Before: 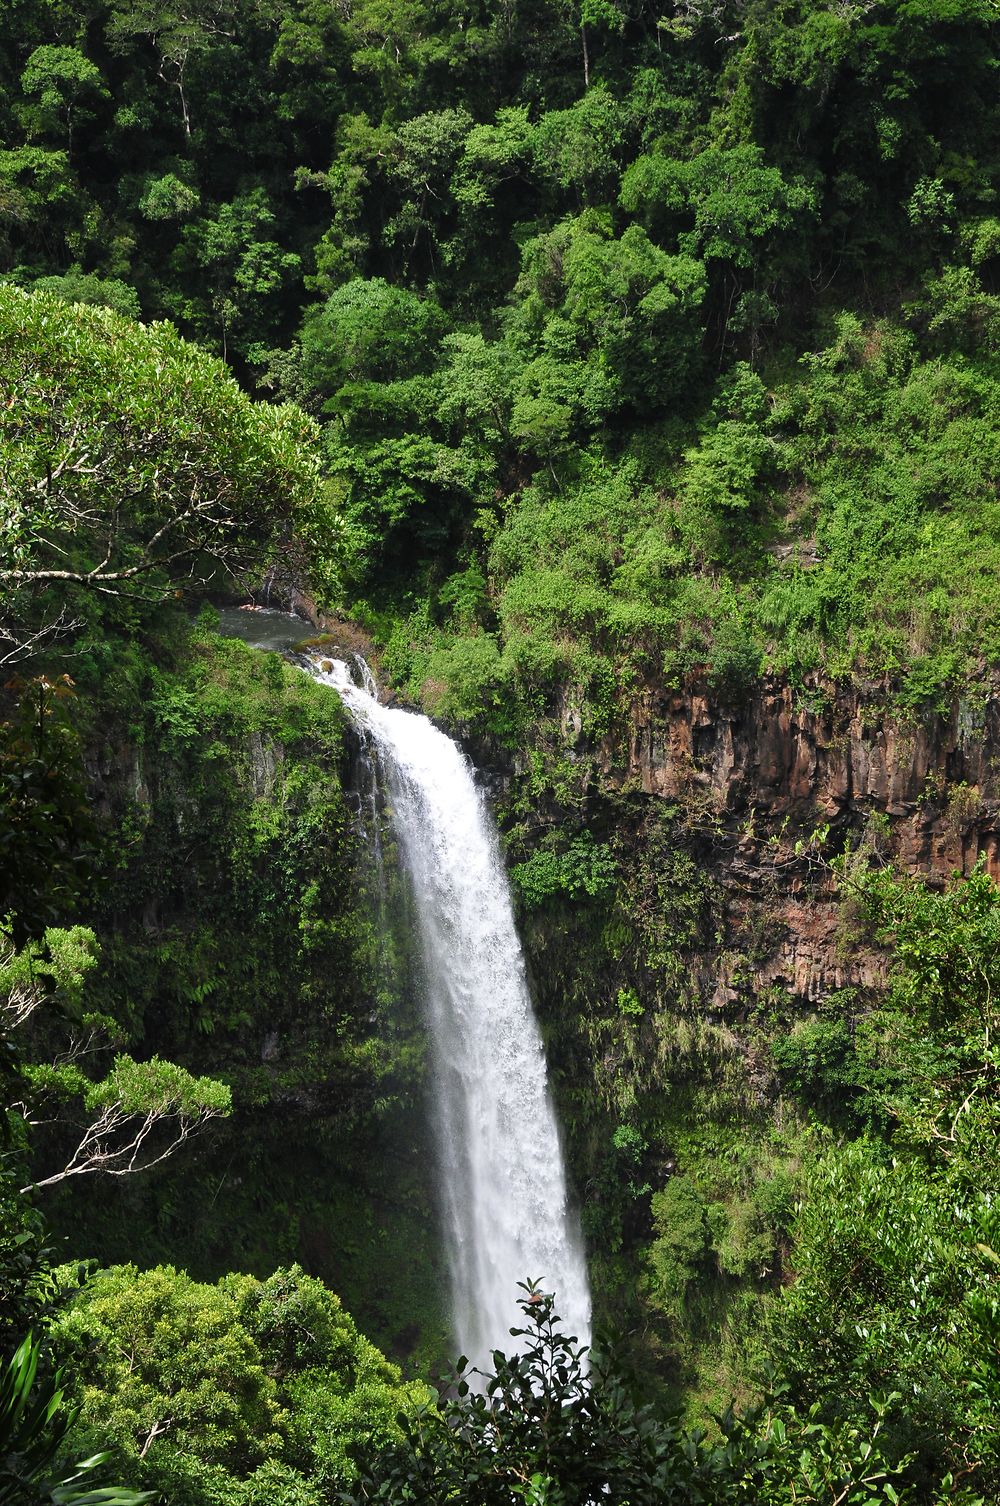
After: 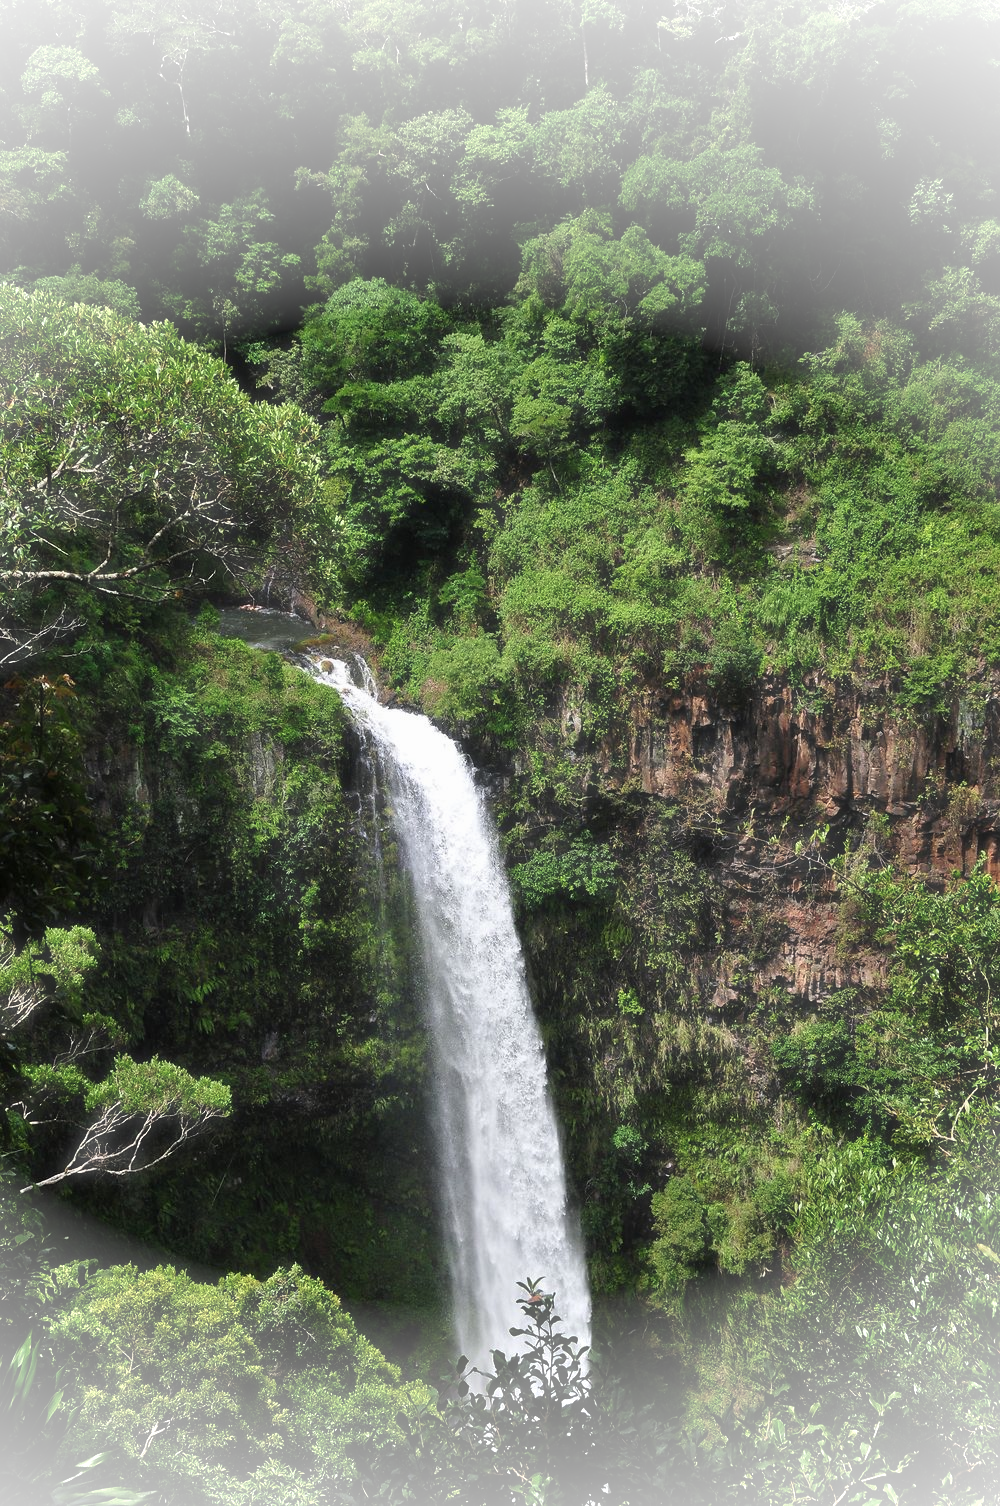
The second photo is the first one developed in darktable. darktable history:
vignetting: fall-off start 84.99%, fall-off radius 80.57%, brightness 0.998, saturation -0.49, center (-0.078, 0.073), width/height ratio 1.225, unbound false
haze removal: strength -0.107, compatibility mode true, adaptive false
